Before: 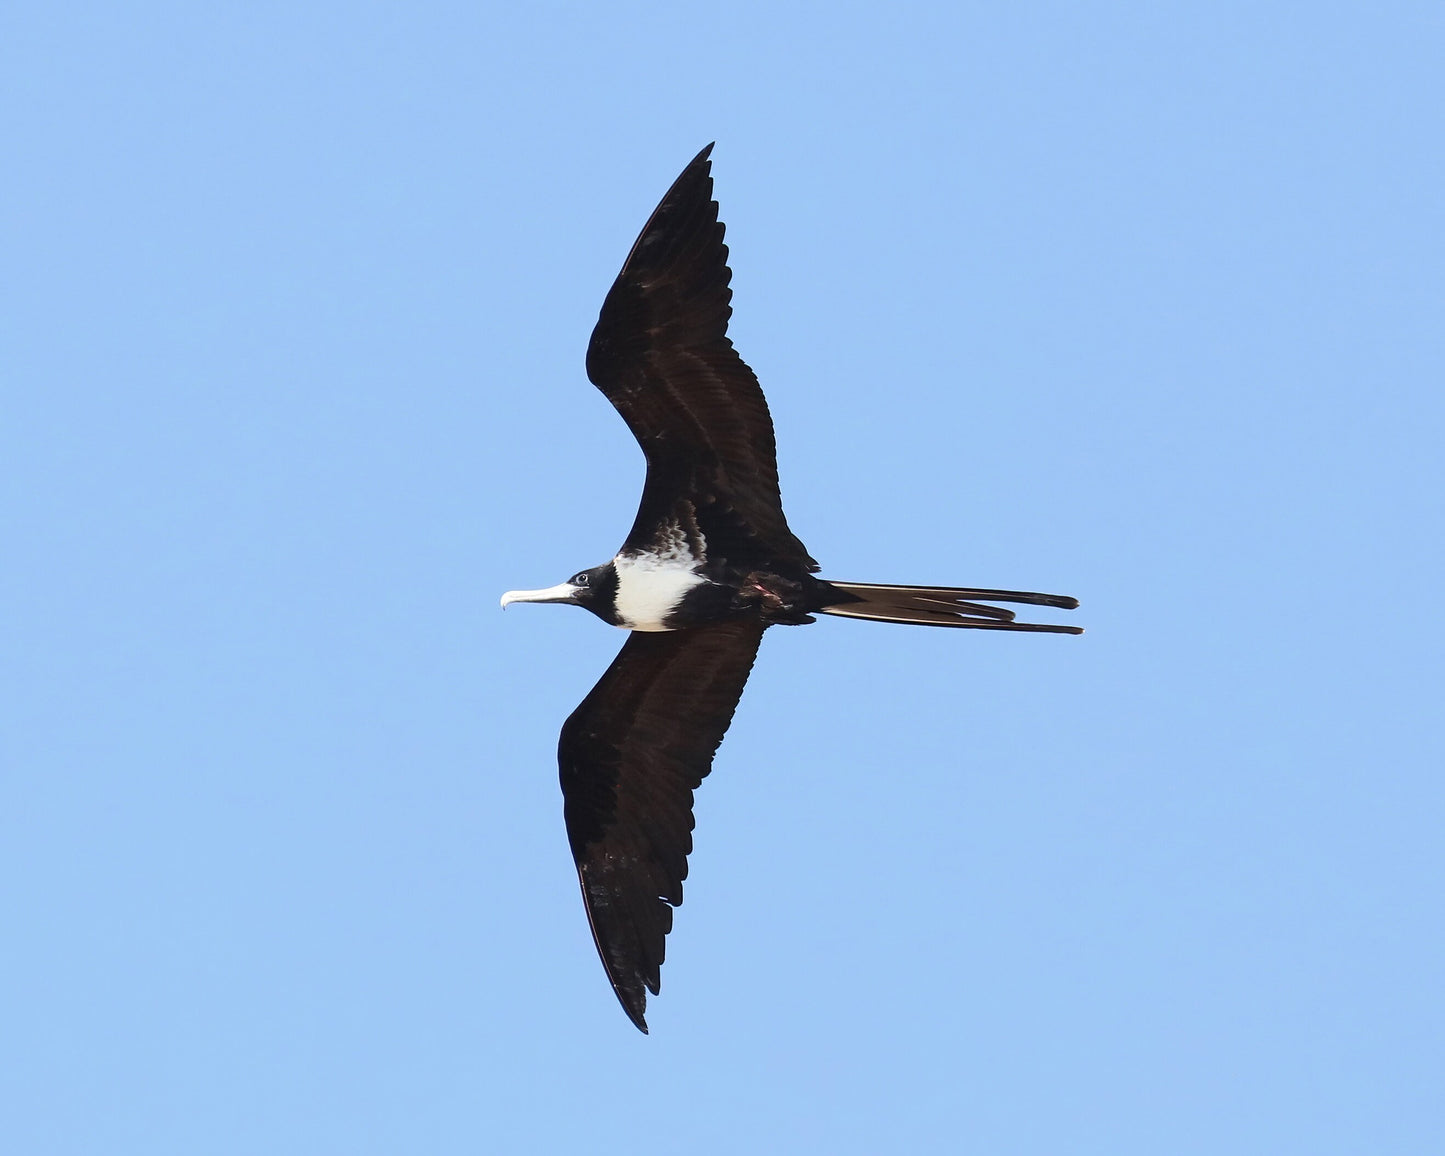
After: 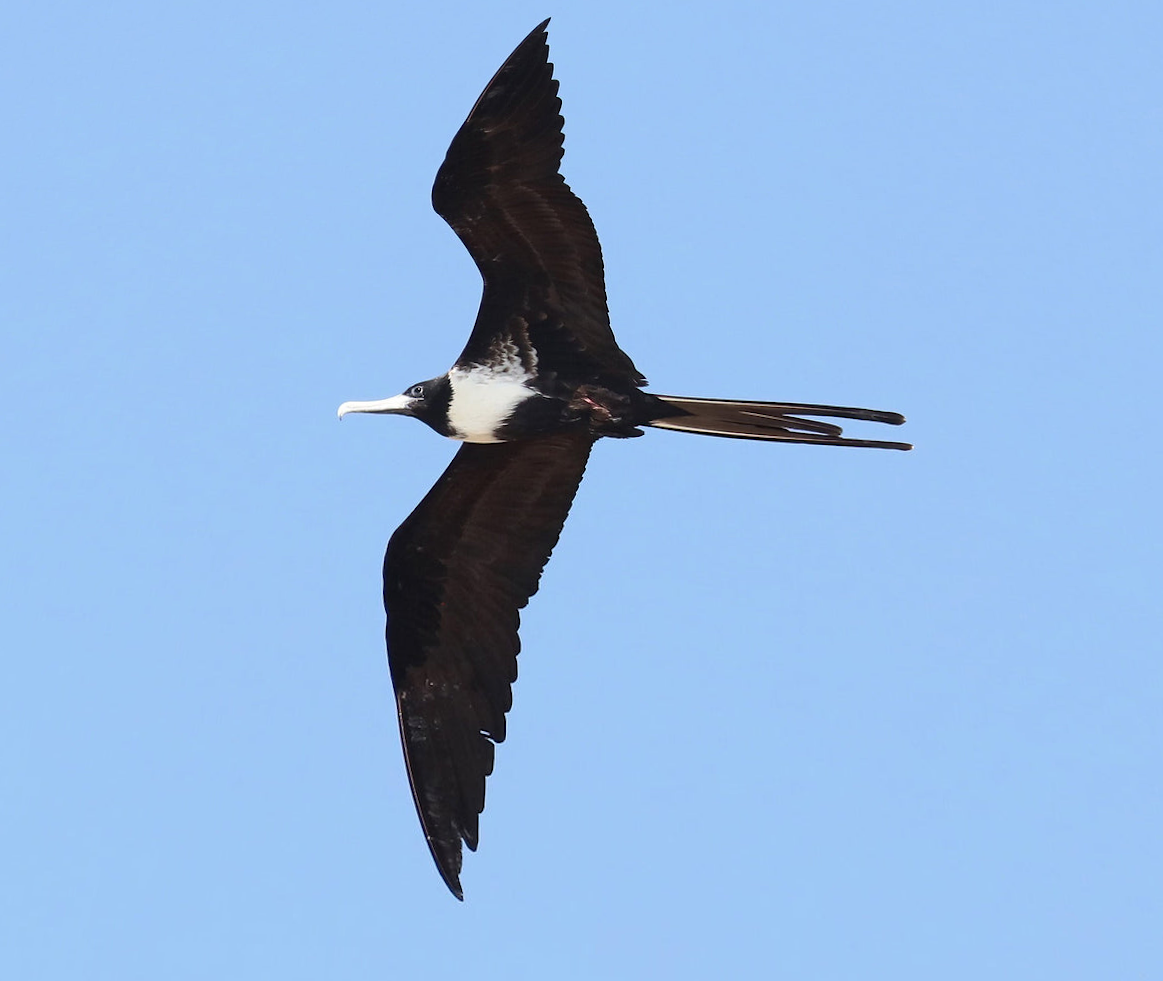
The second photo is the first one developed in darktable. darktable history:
rotate and perspective: rotation 0.72°, lens shift (vertical) -0.352, lens shift (horizontal) -0.051, crop left 0.152, crop right 0.859, crop top 0.019, crop bottom 0.964
crop: left 1.507%, top 6.147%, right 1.379%, bottom 6.637%
